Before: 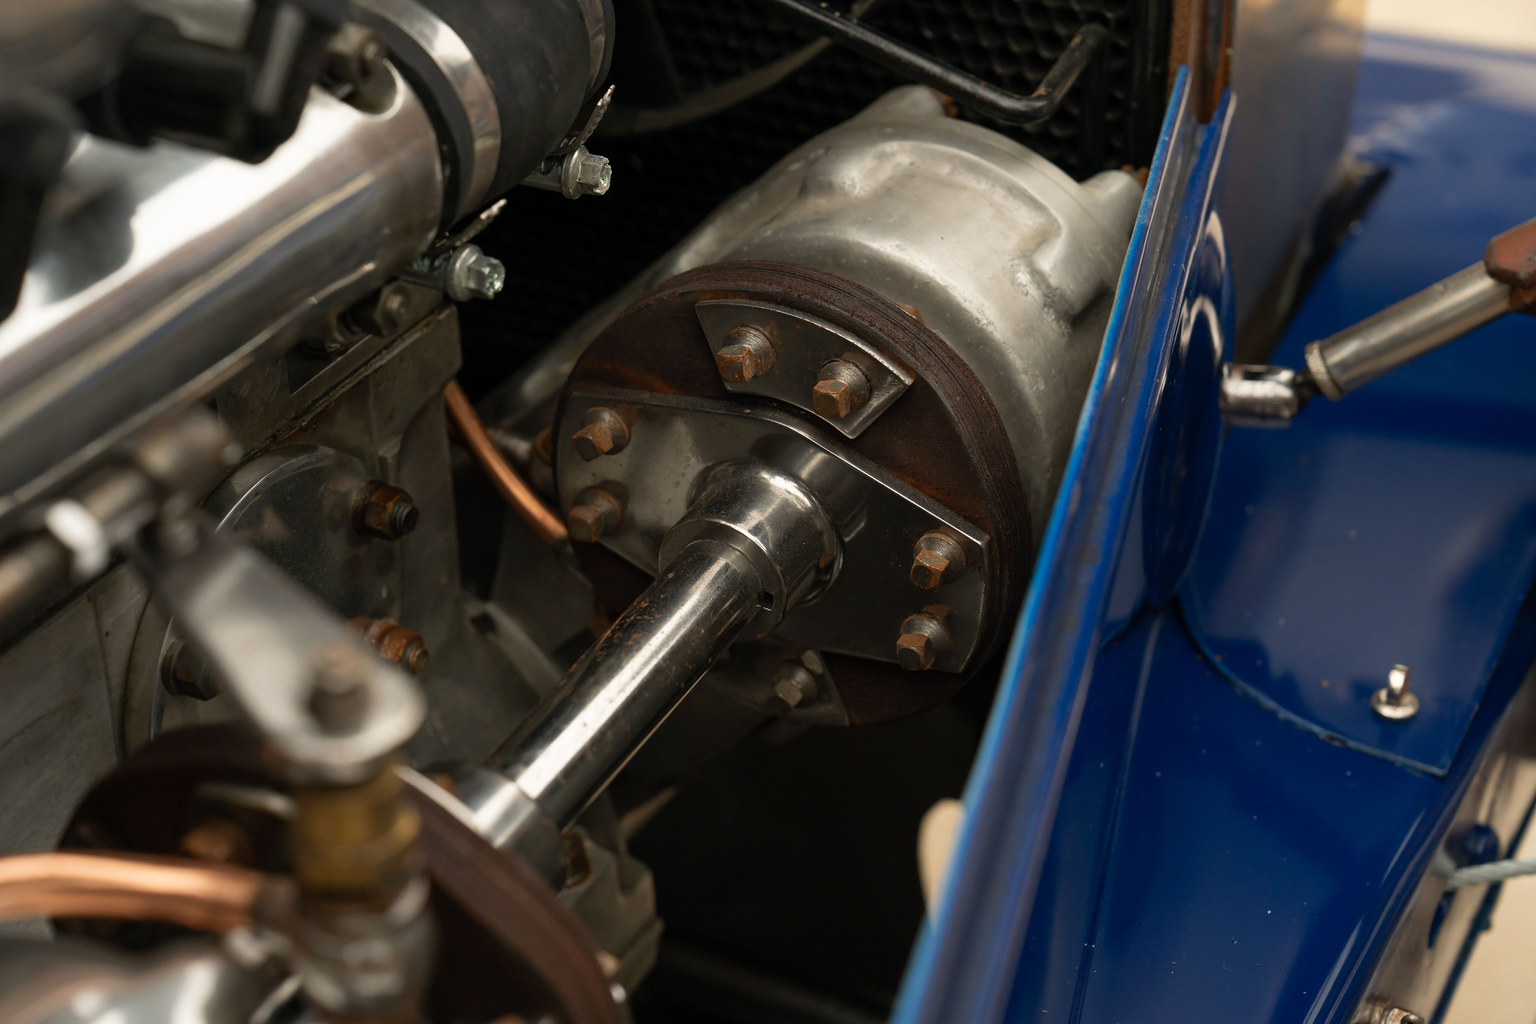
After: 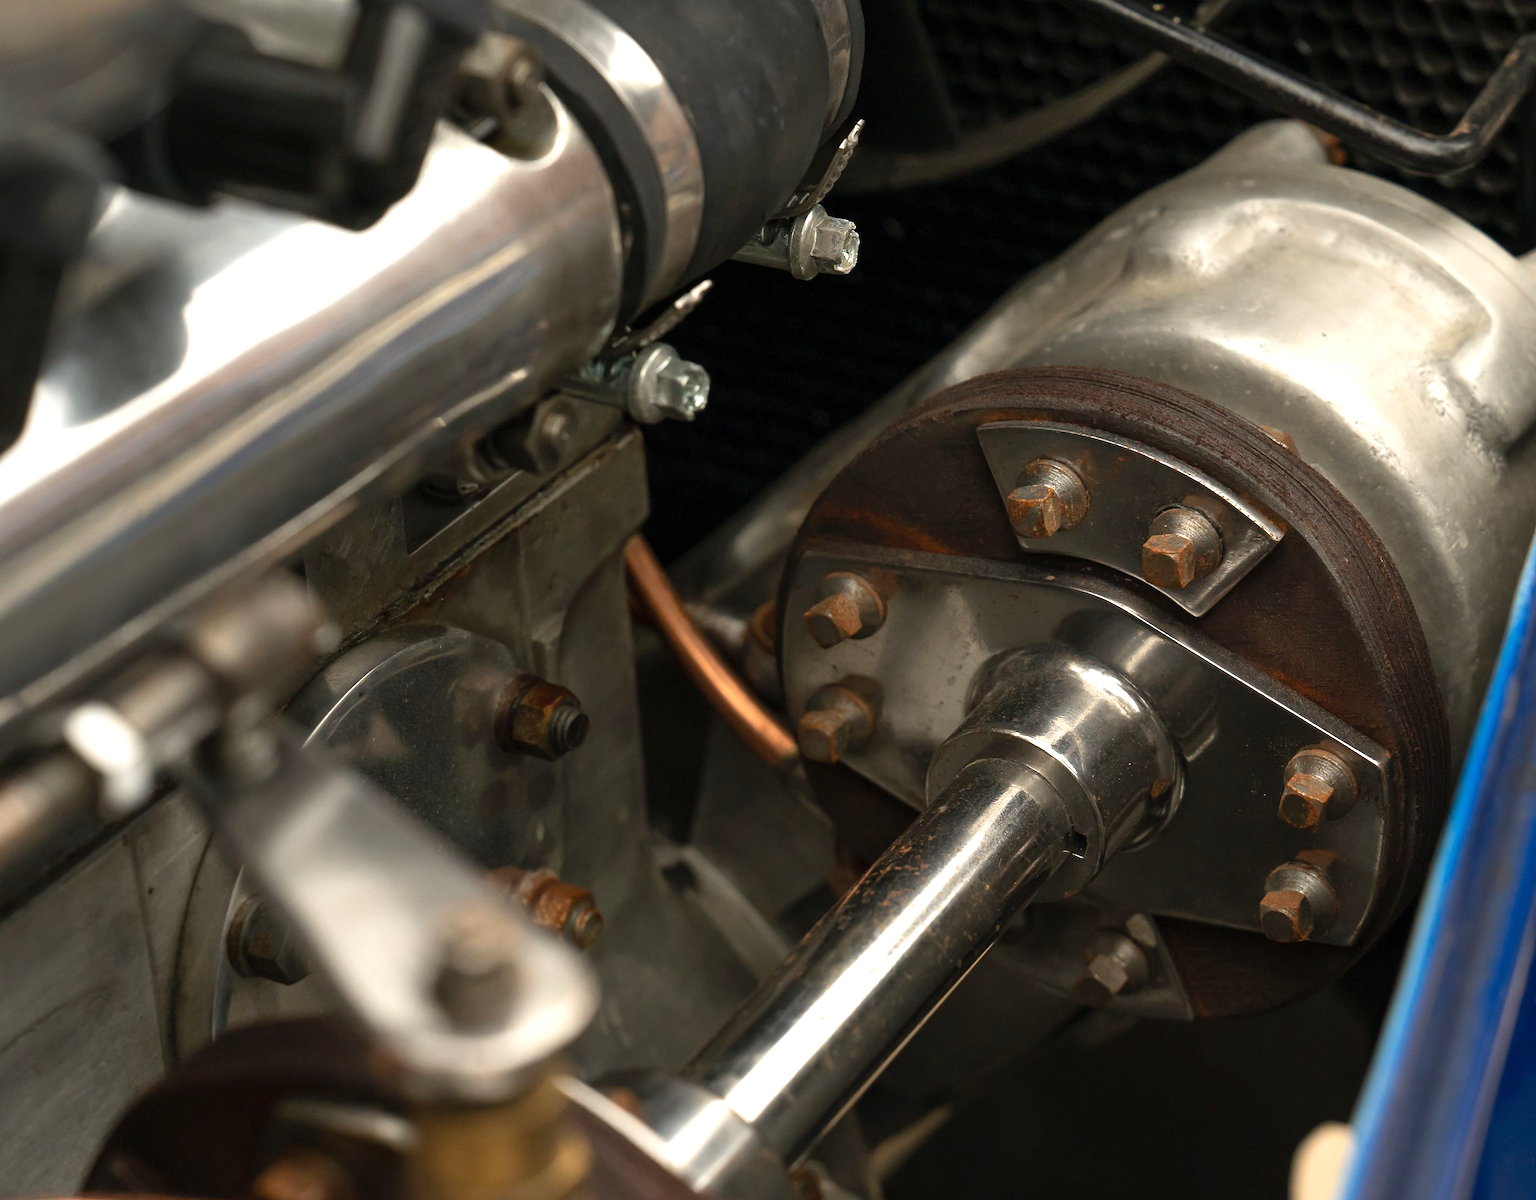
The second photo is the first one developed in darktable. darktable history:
exposure: exposure 0.693 EV, compensate exposure bias true, compensate highlight preservation false
crop: right 28.823%, bottom 16.505%
